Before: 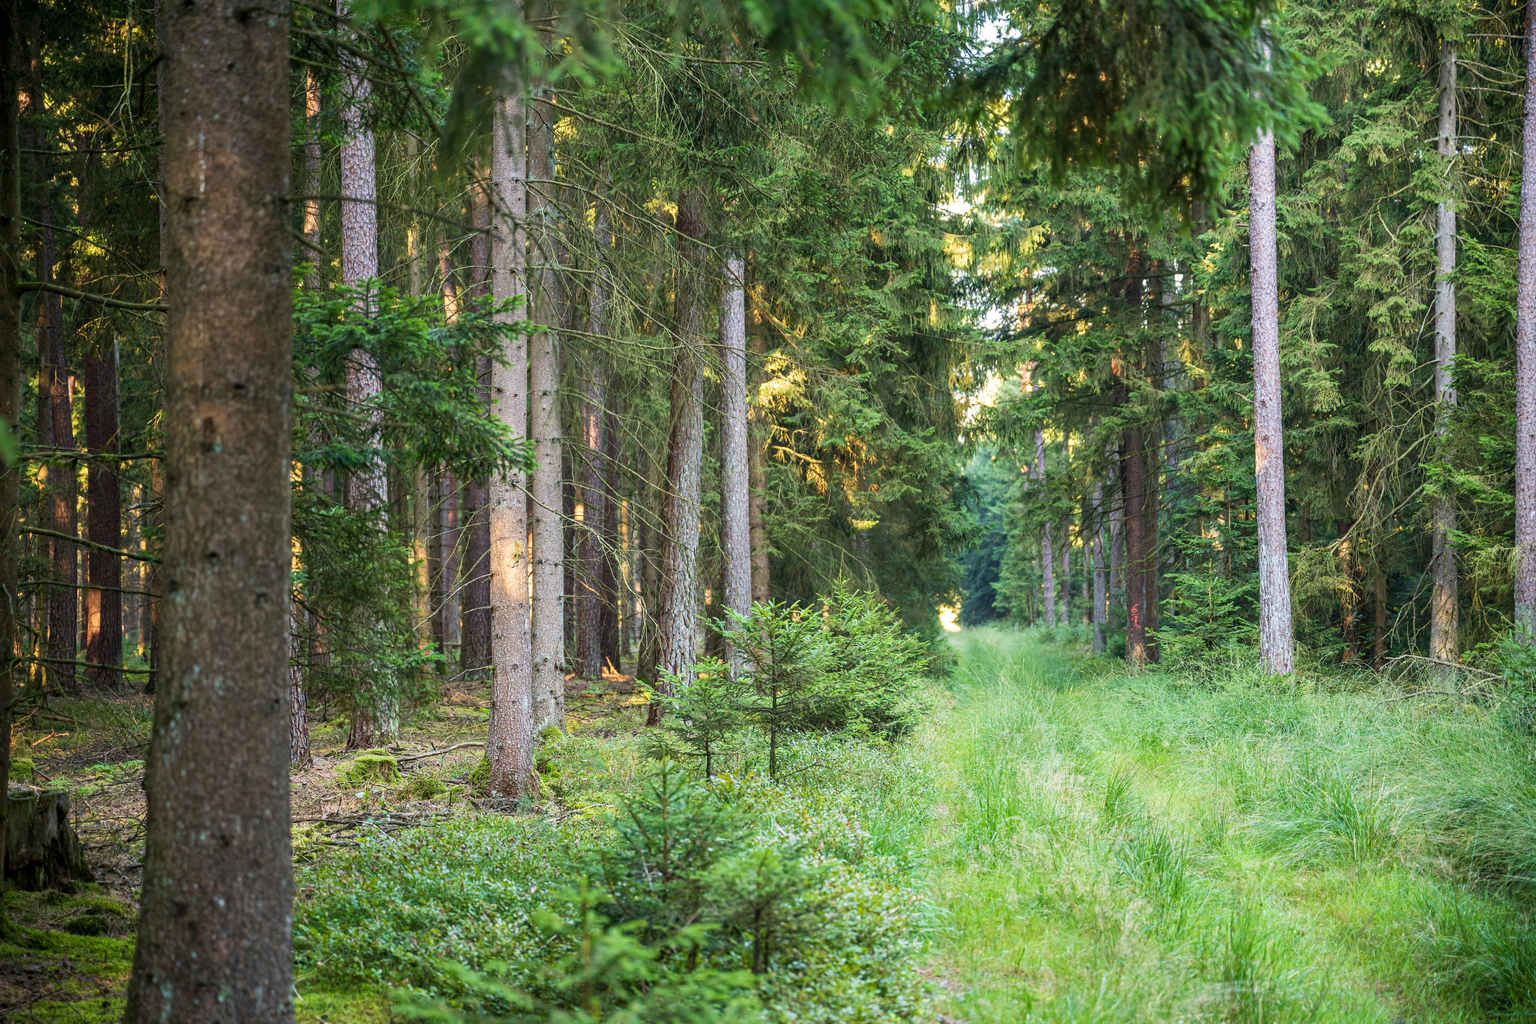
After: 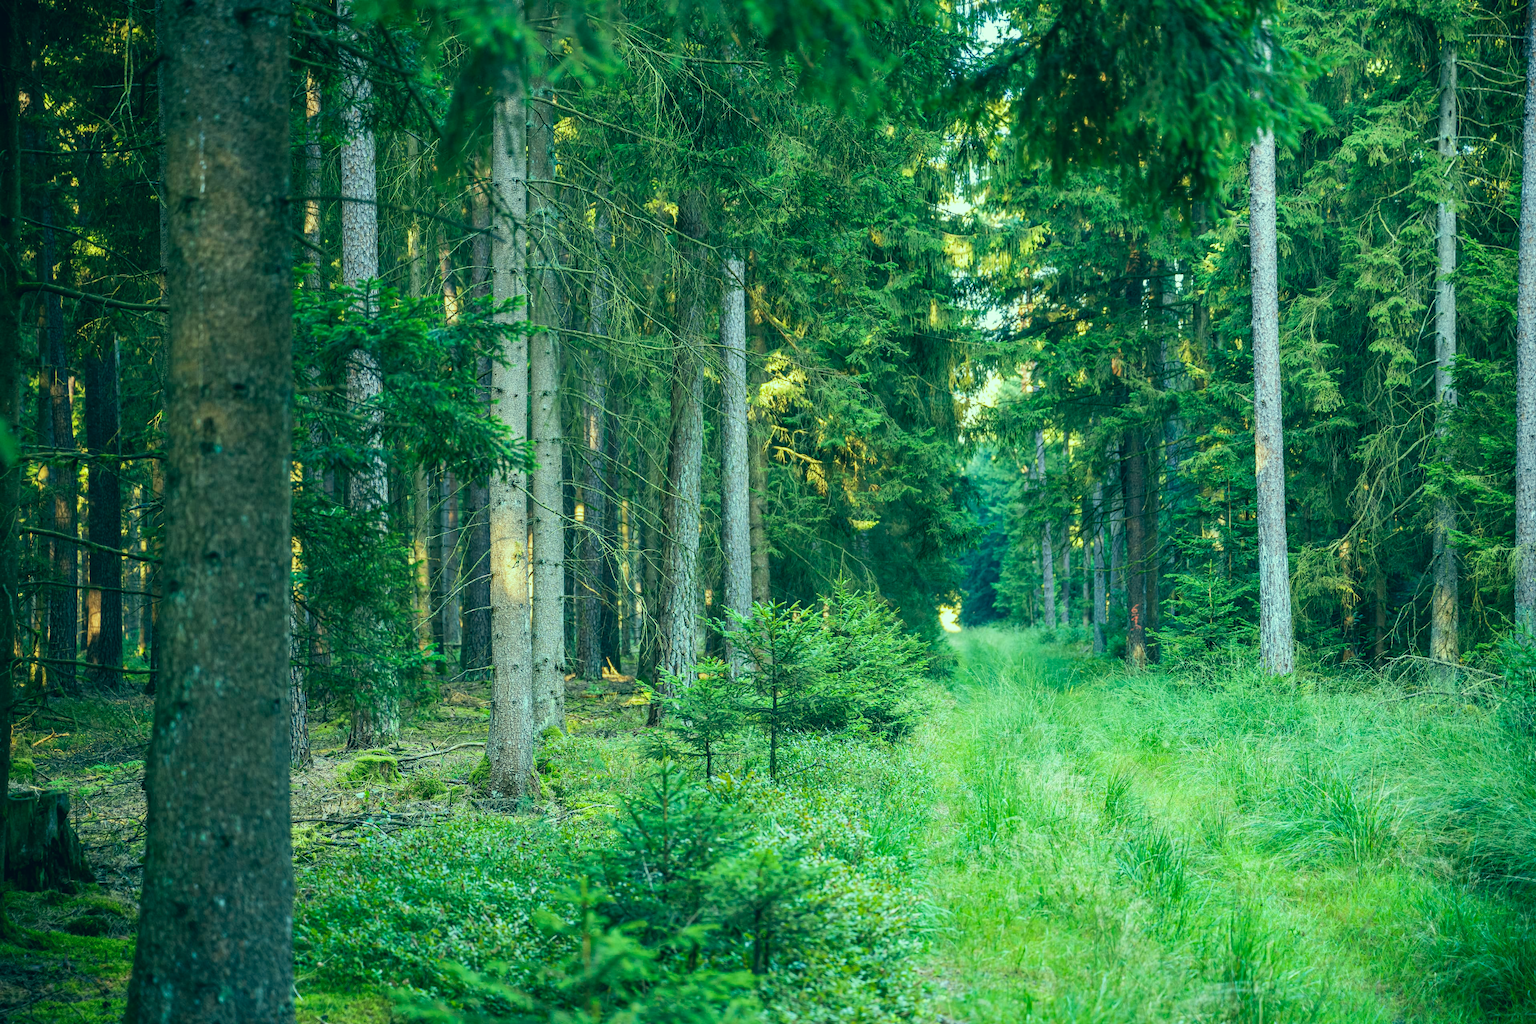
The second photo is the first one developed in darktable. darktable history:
color correction: highlights a* -20, highlights b* 9.8, shadows a* -20.98, shadows b* -10.85
